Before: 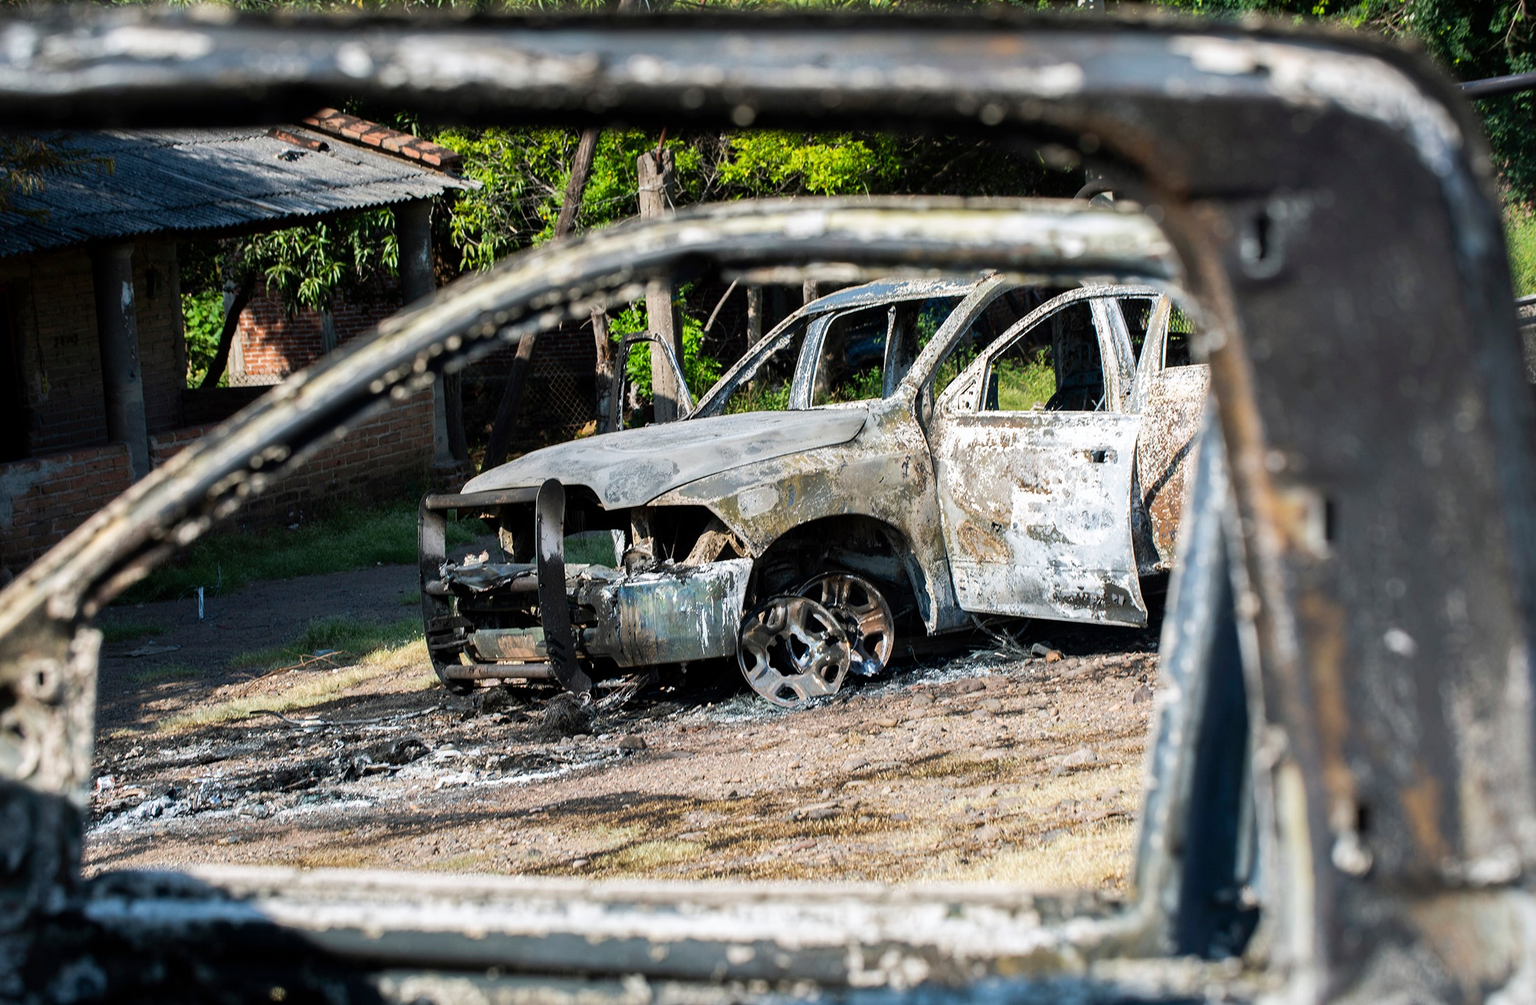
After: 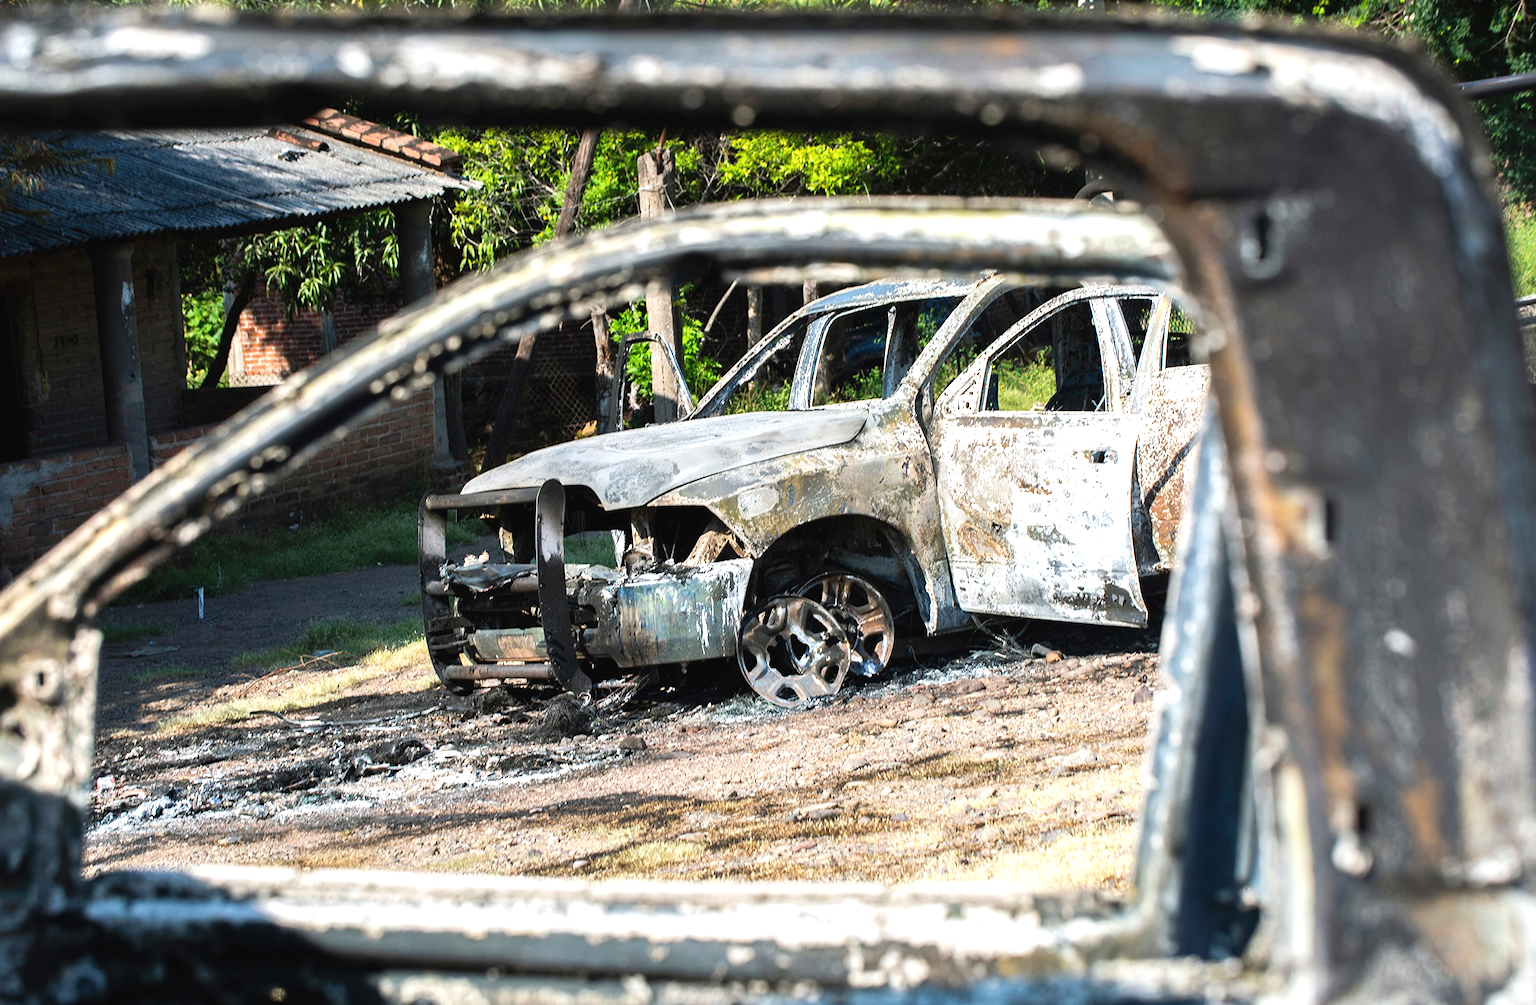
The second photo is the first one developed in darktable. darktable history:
exposure: black level correction -0.002, exposure 0.543 EV, compensate highlight preservation false
